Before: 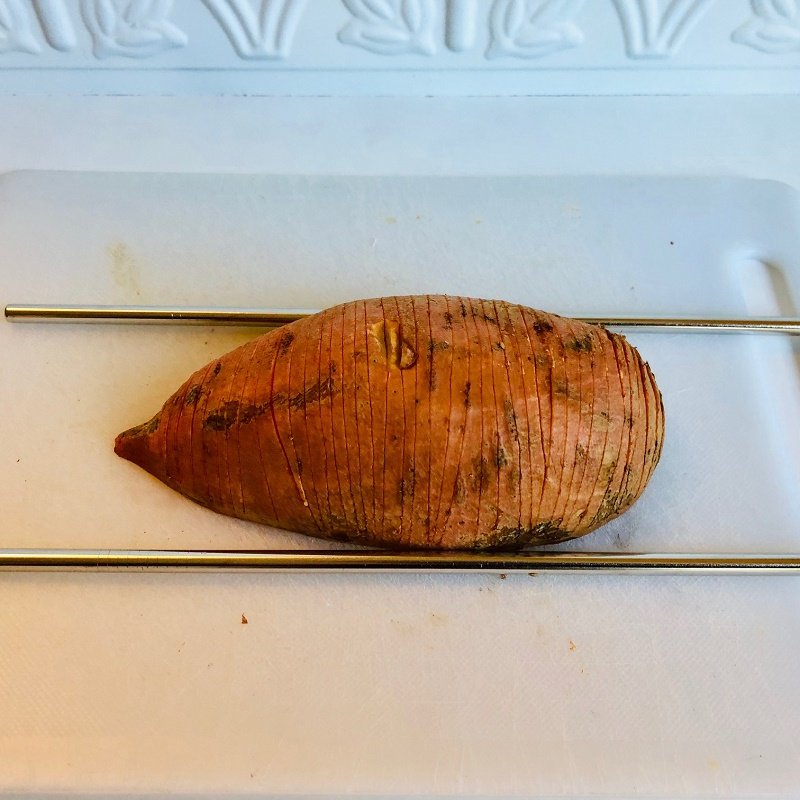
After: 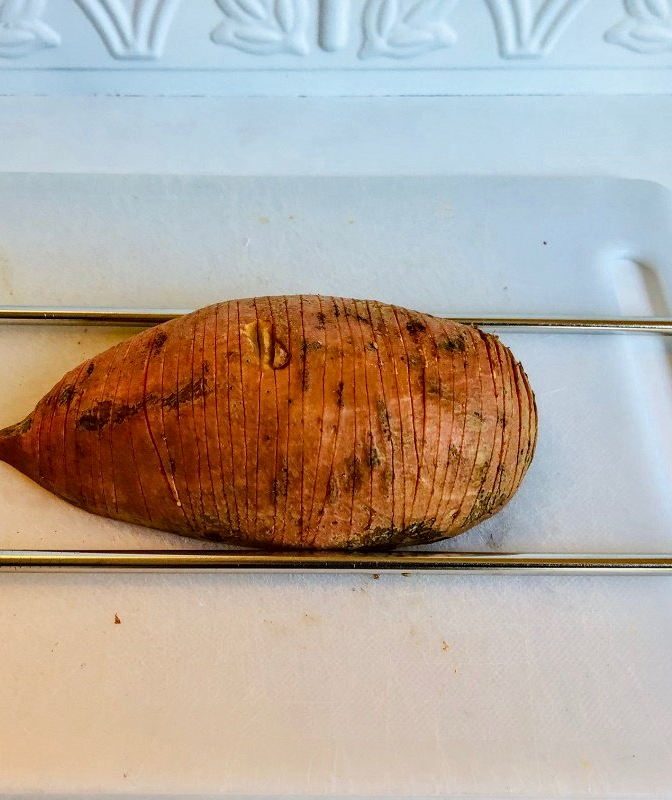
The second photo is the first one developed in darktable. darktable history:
crop: left 15.94%
tone equalizer: edges refinement/feathering 500, mask exposure compensation -1.57 EV, preserve details no
local contrast: on, module defaults
